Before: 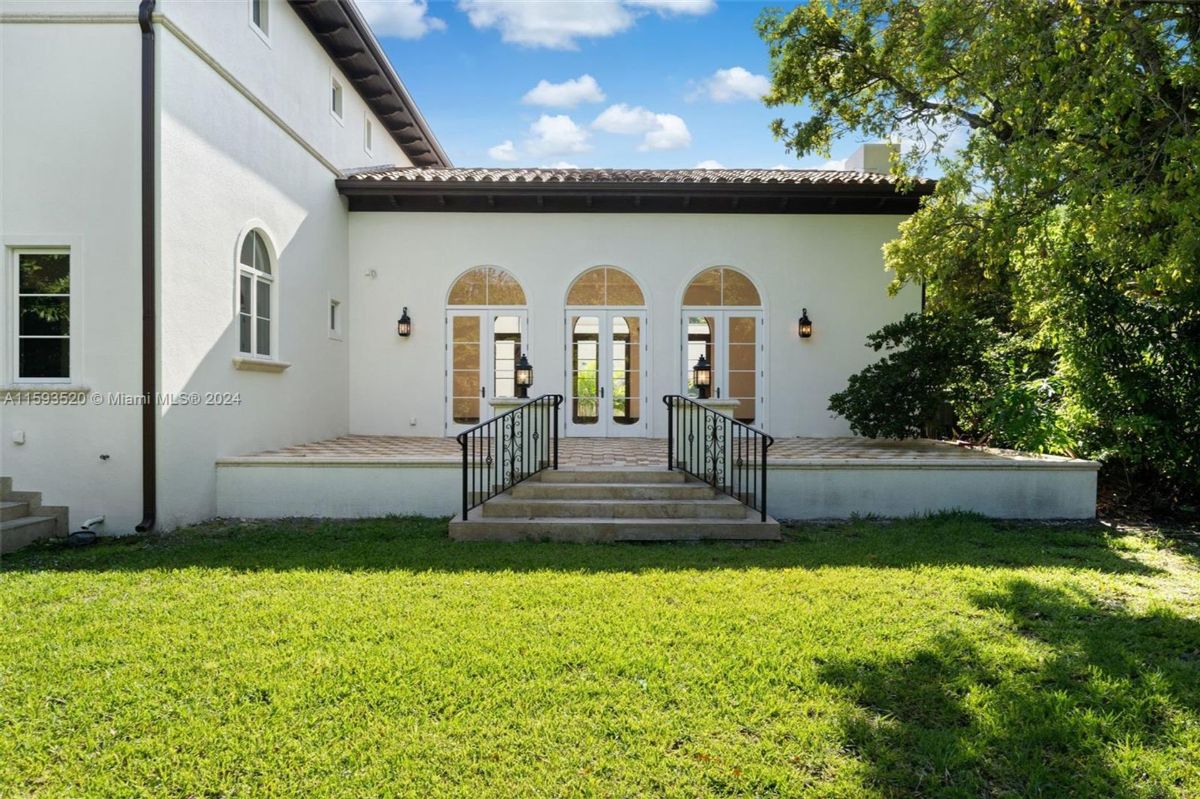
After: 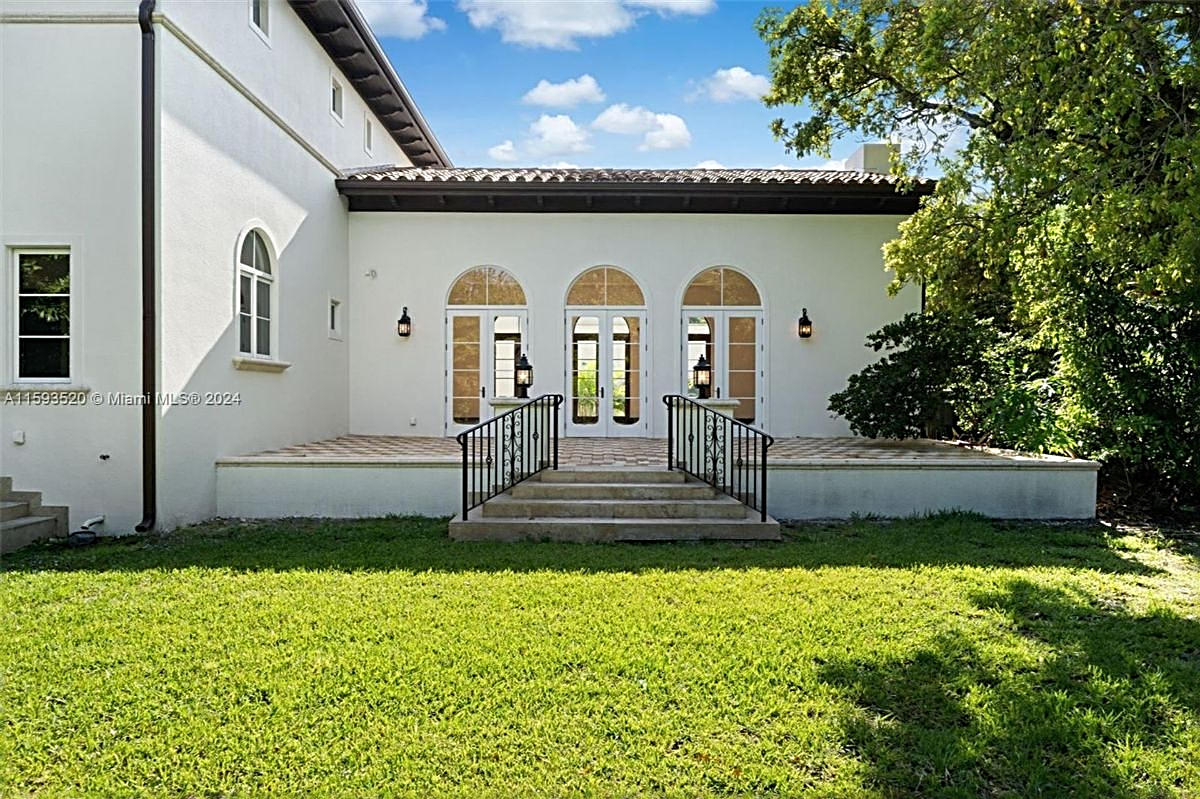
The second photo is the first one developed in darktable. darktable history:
sharpen: radius 2.794, amount 0.716
